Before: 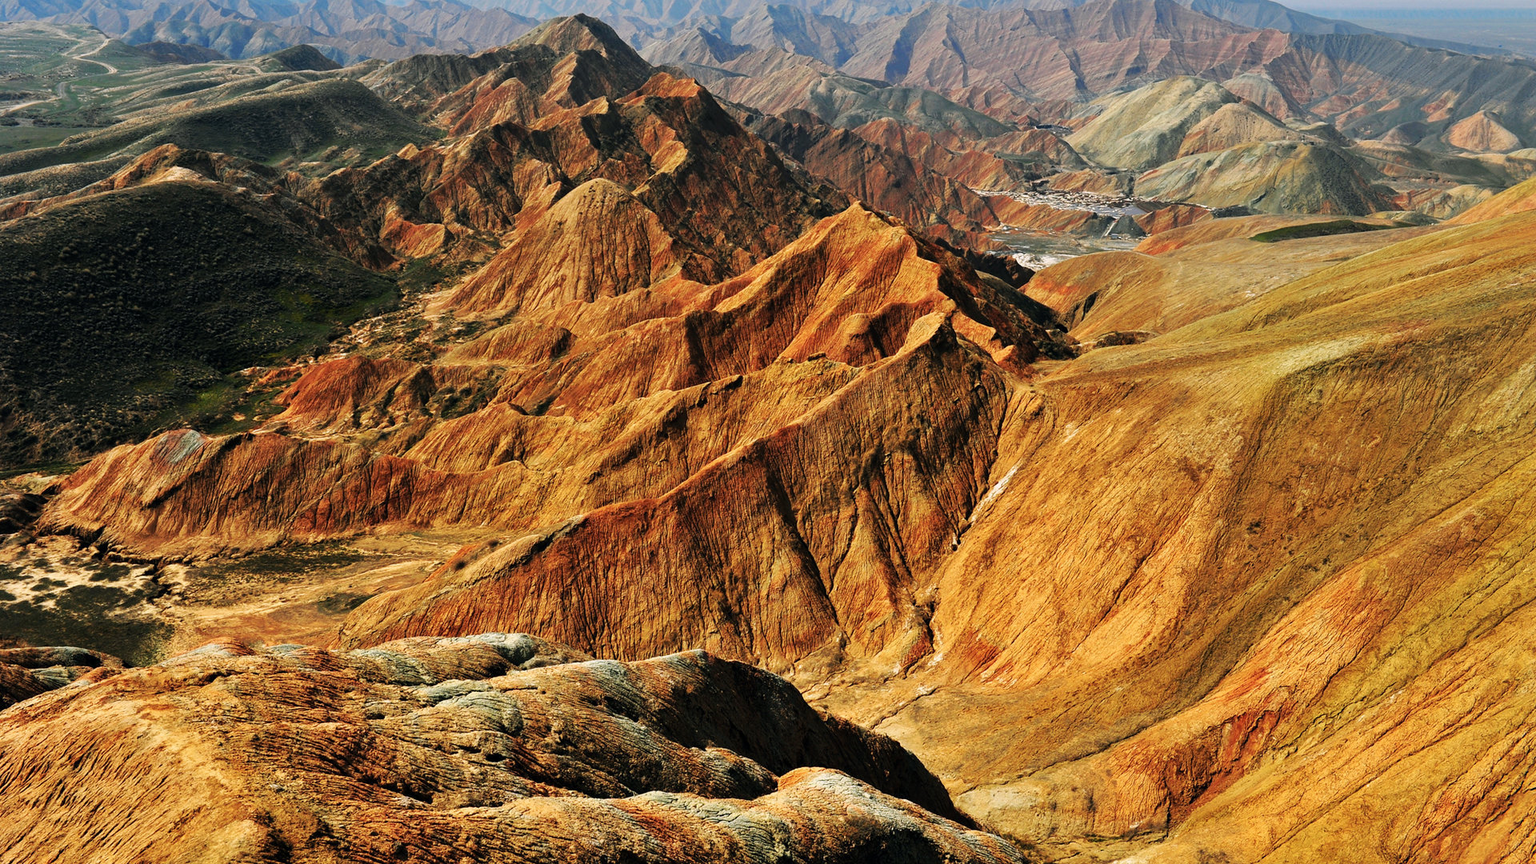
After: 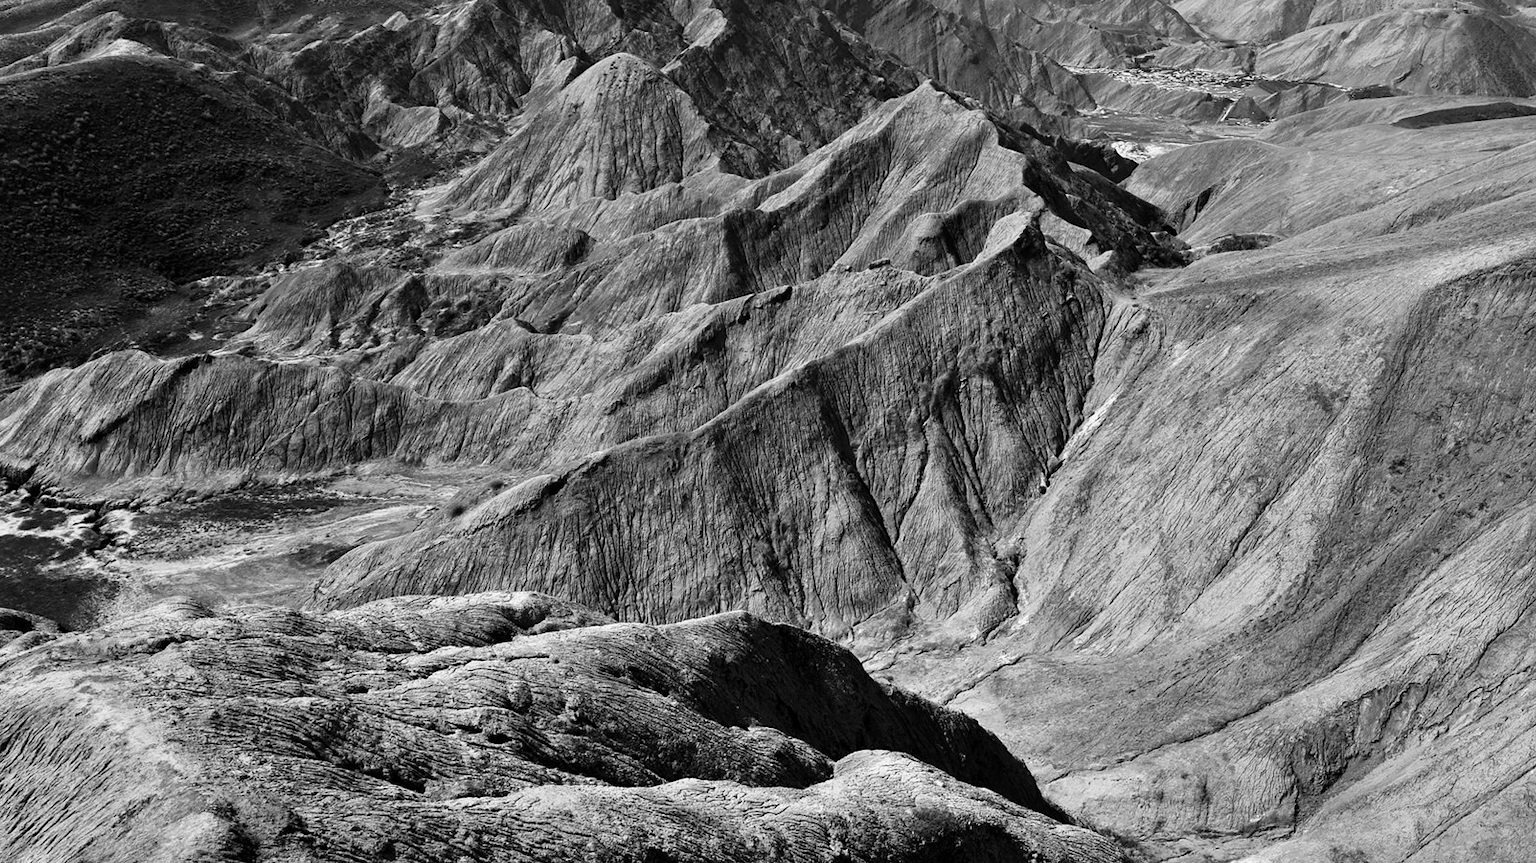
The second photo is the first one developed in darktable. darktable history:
local contrast: mode bilateral grid, contrast 100, coarseness 100, detail 108%, midtone range 0.2
color correction: highlights a* 1.59, highlights b* -1.7, saturation 2.48
shadows and highlights: shadows 12, white point adjustment 1.2, highlights -0.36, soften with gaussian
base curve: exposure shift 0, preserve colors none
monochrome: a 32, b 64, size 2.3, highlights 1
crop and rotate: left 4.842%, top 15.51%, right 10.668%
